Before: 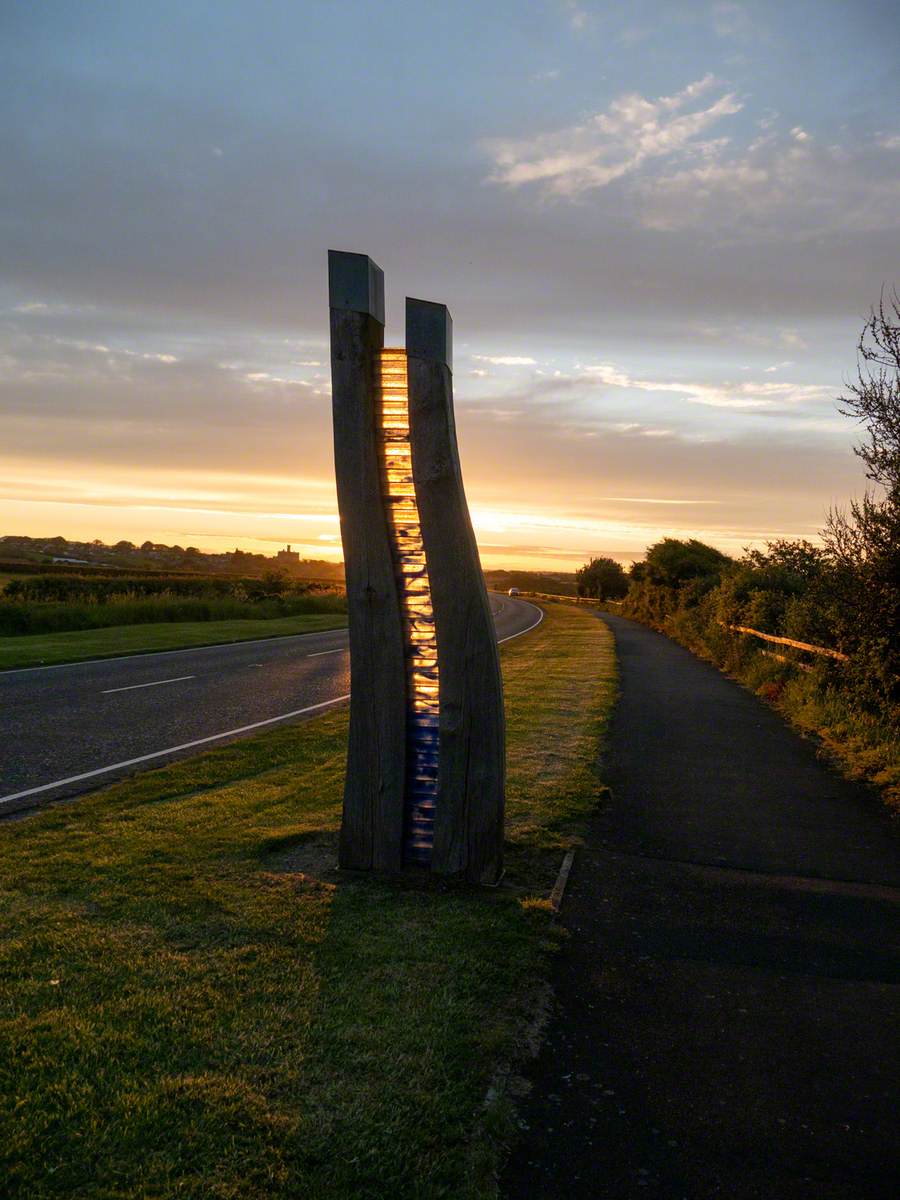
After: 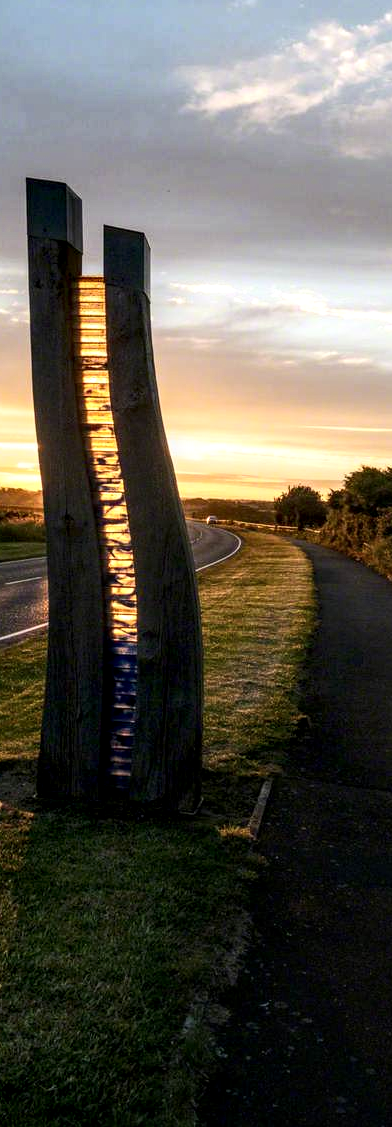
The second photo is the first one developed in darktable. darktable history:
crop: left 33.578%, top 6.042%, right 22.859%
contrast brightness saturation: contrast 0.241, brightness 0.093
local contrast: detail 160%
tone equalizer: on, module defaults
